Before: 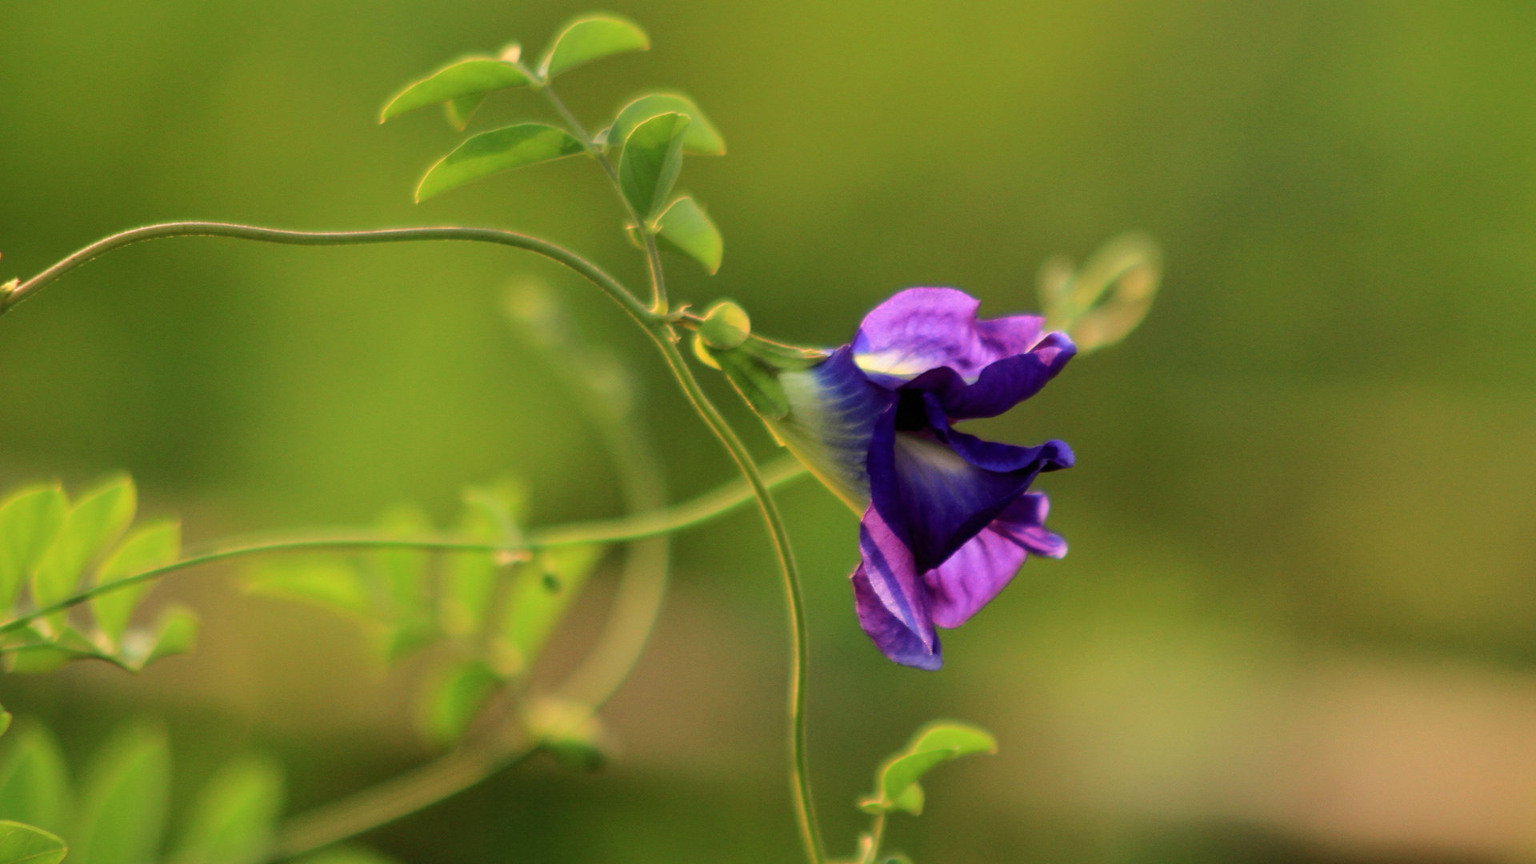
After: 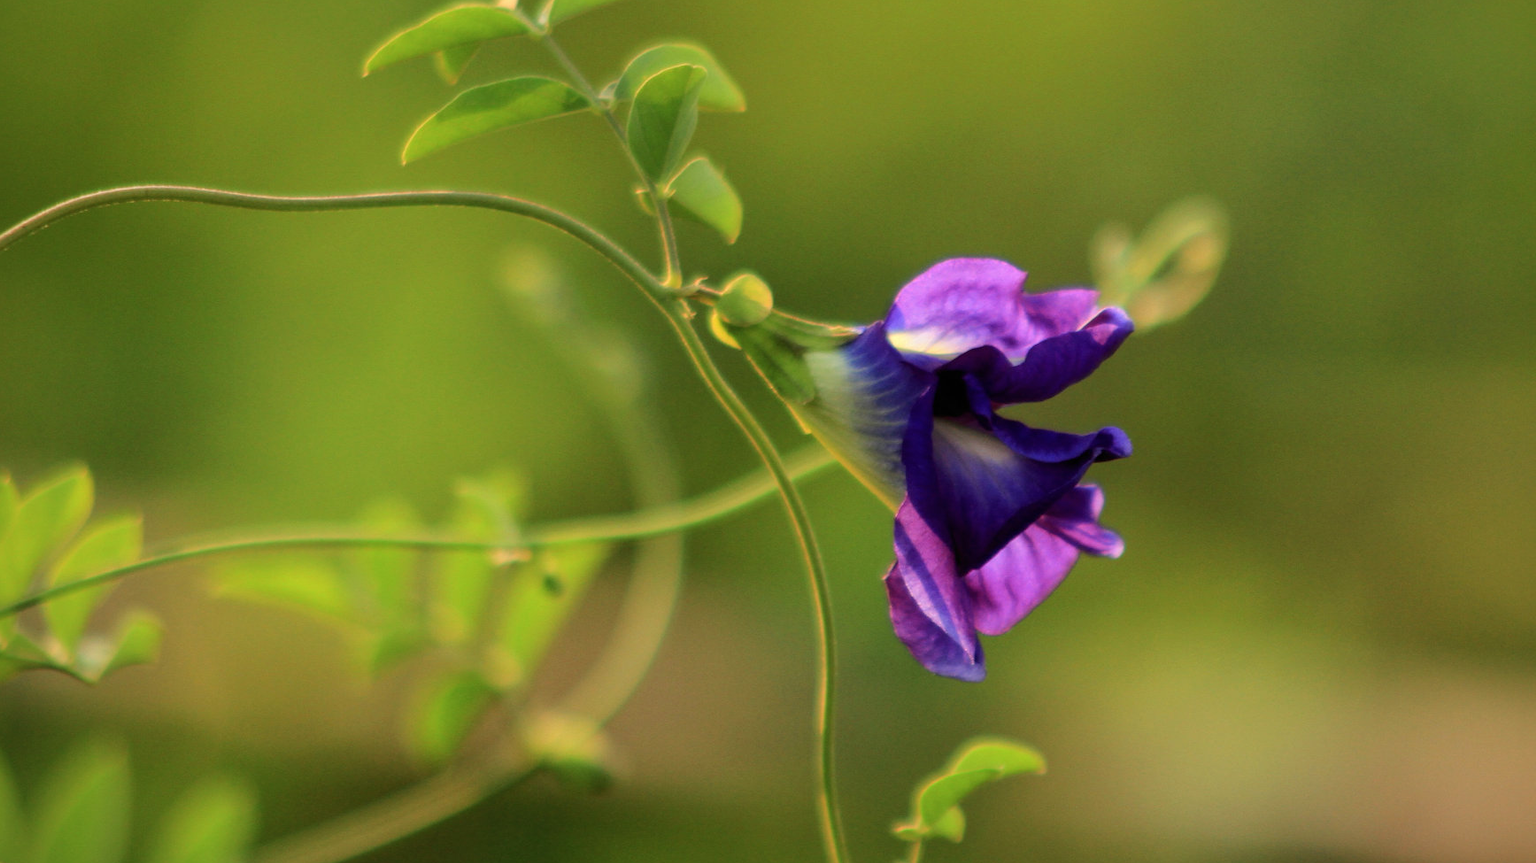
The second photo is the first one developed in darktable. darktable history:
crop: left 3.386%, top 6.355%, right 6.241%, bottom 3.315%
vignetting: fall-off radius 61.09%, saturation -0.023, unbound false
